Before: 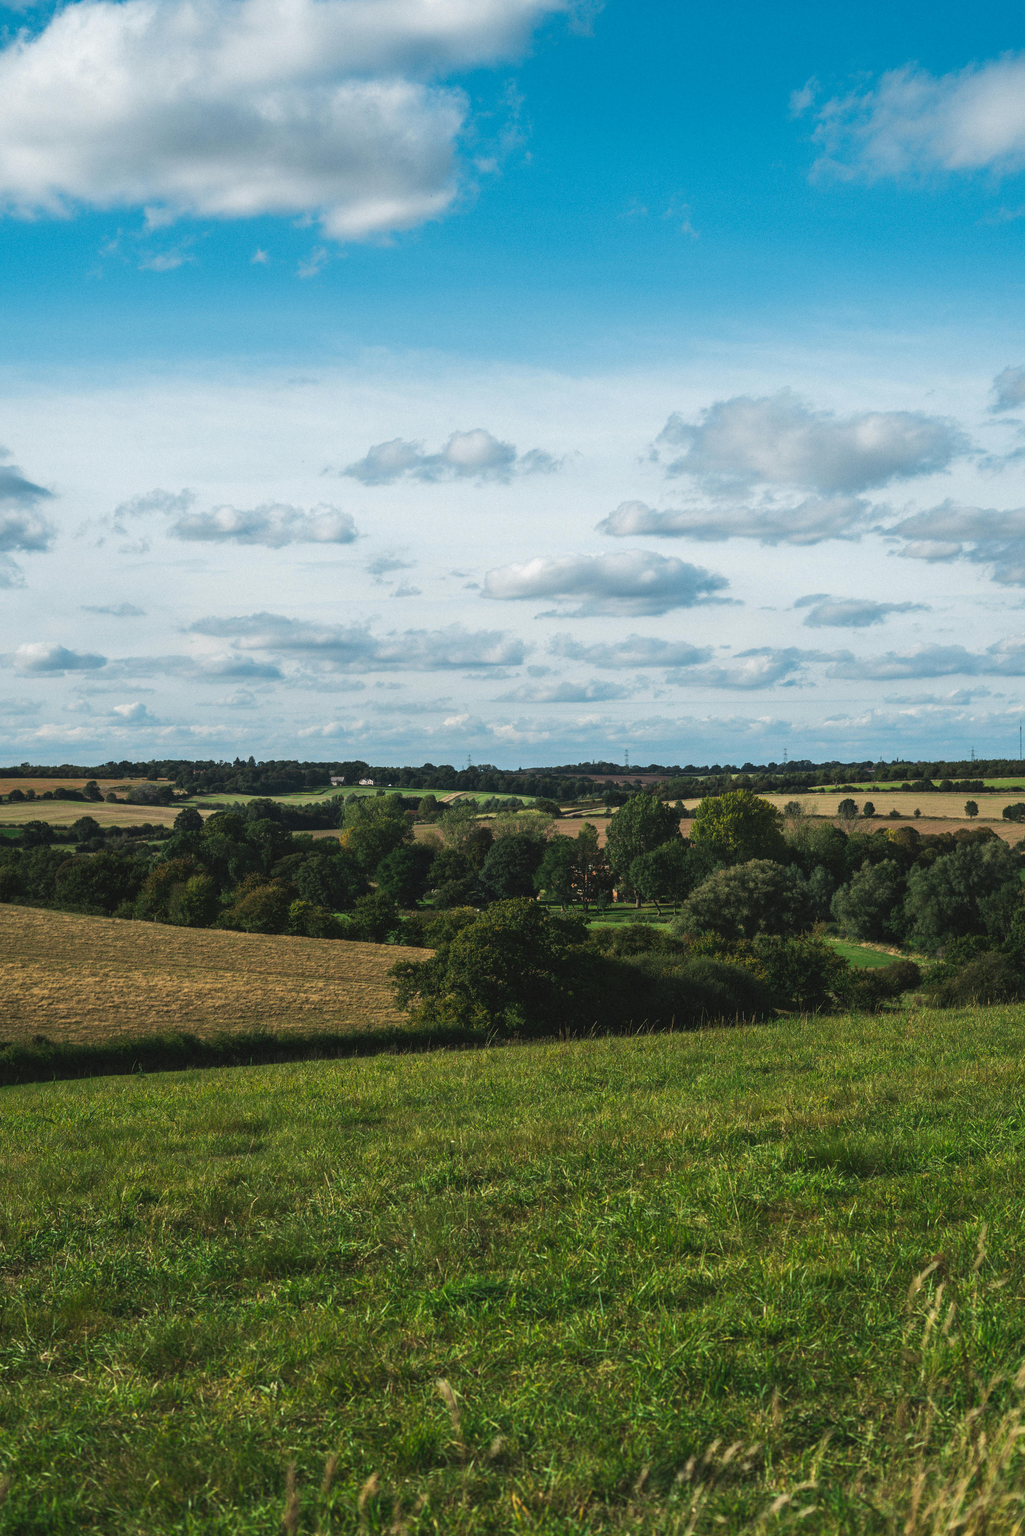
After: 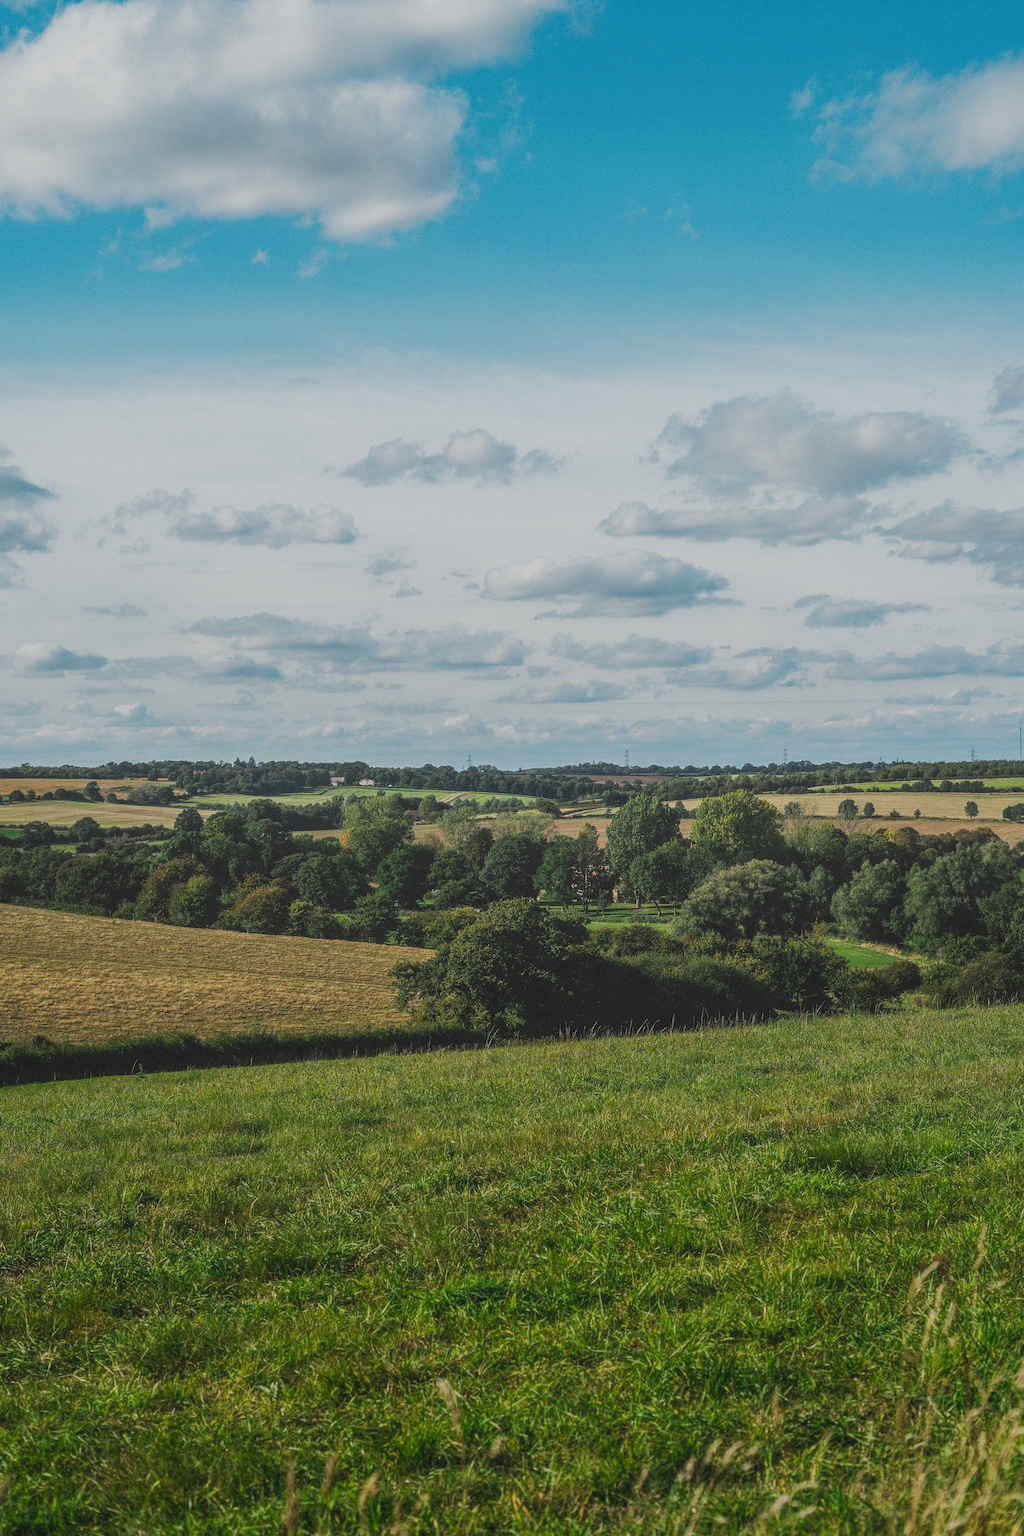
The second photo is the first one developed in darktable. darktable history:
filmic rgb: black relative exposure -7.65 EV, white relative exposure 4.56 EV, hardness 3.61, preserve chrominance no, color science v3 (2019), use custom middle-gray values true
sharpen: radius 1.383, amount 1.247, threshold 0.7
local contrast: highlights 73%, shadows 13%, midtone range 0.195
